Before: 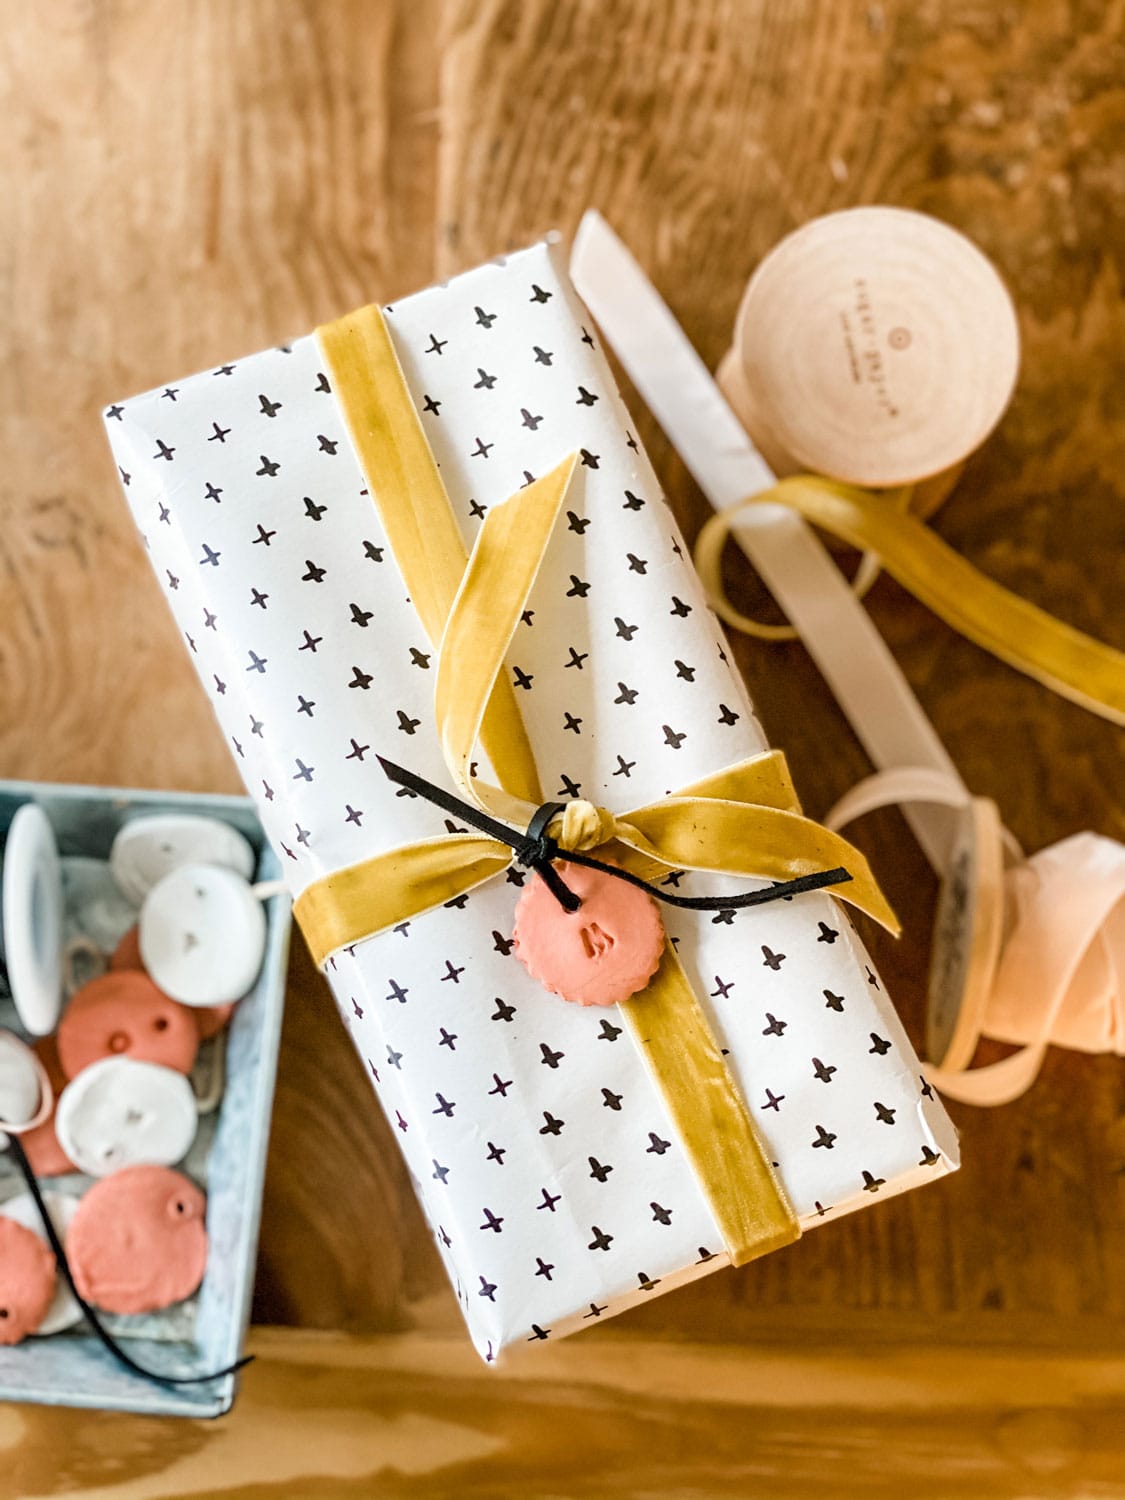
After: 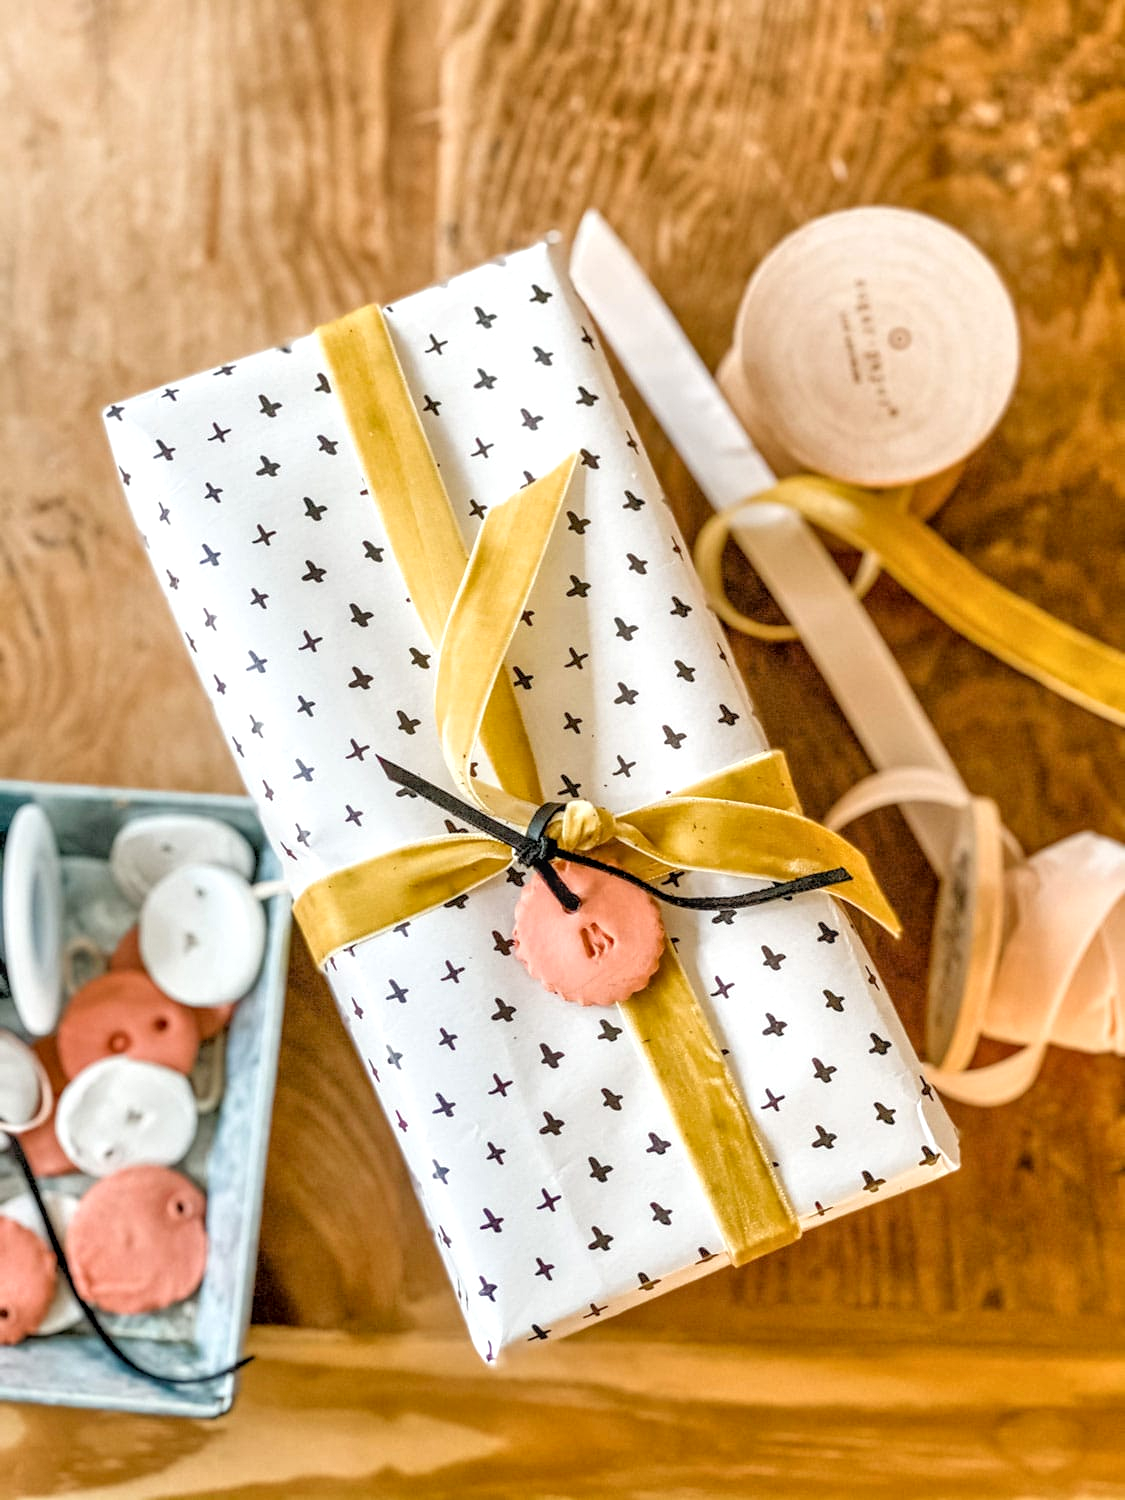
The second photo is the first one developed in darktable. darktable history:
local contrast: detail 130%
tone equalizer: -7 EV 0.15 EV, -6 EV 0.6 EV, -5 EV 1.15 EV, -4 EV 1.33 EV, -3 EV 1.15 EV, -2 EV 0.6 EV, -1 EV 0.15 EV, mask exposure compensation -0.5 EV
